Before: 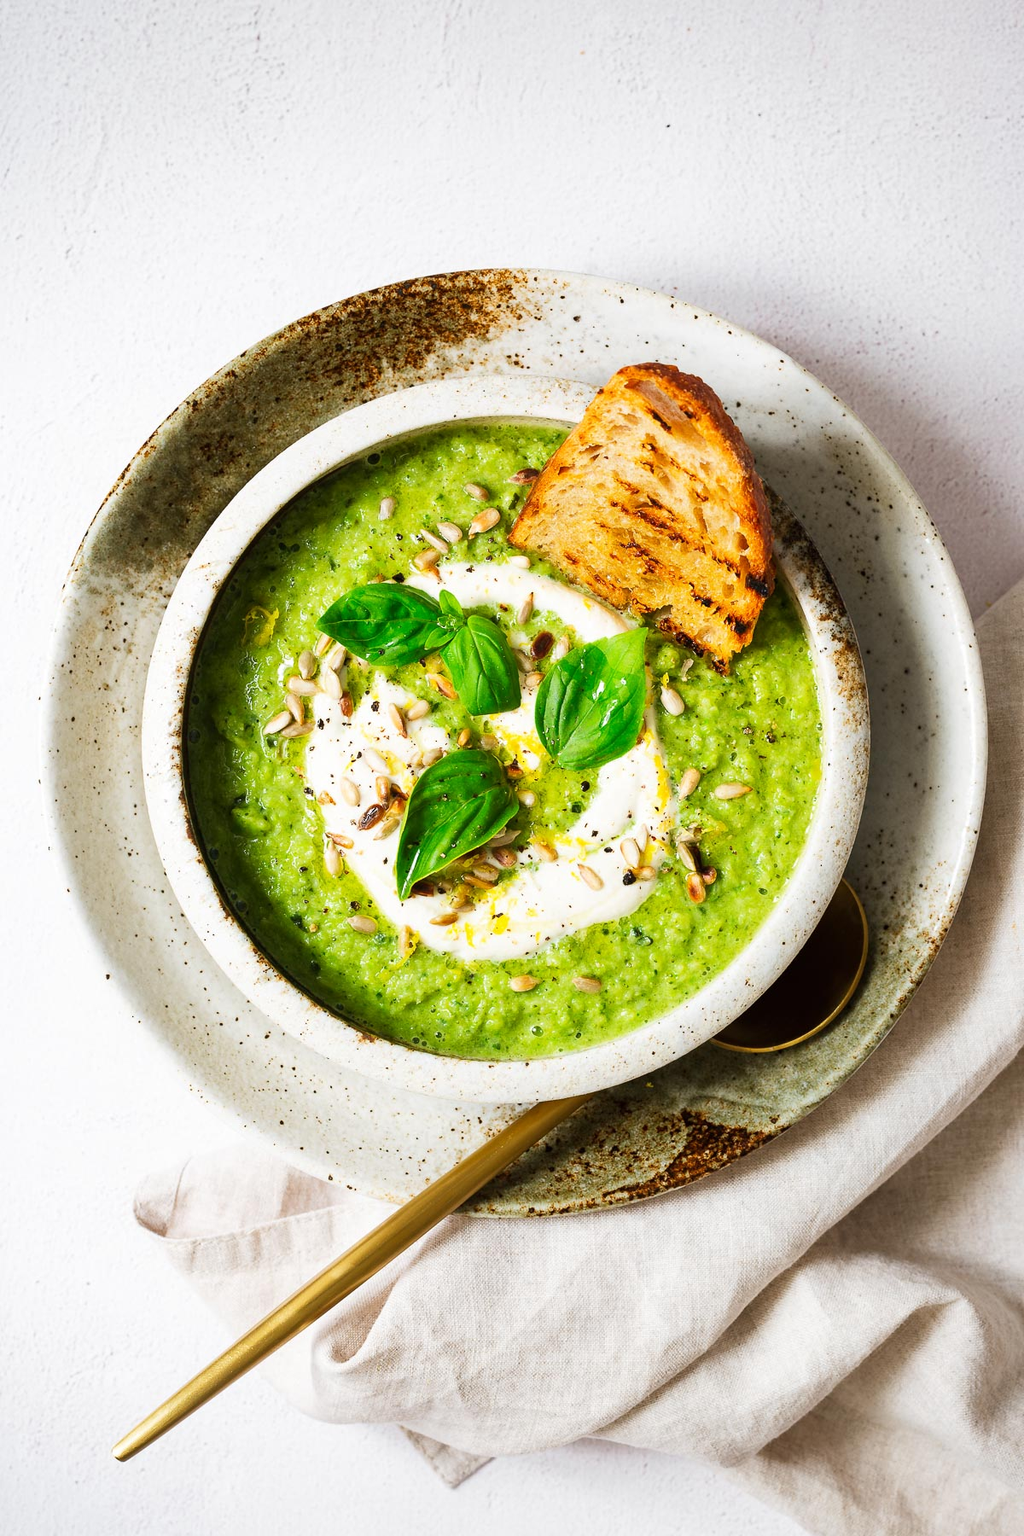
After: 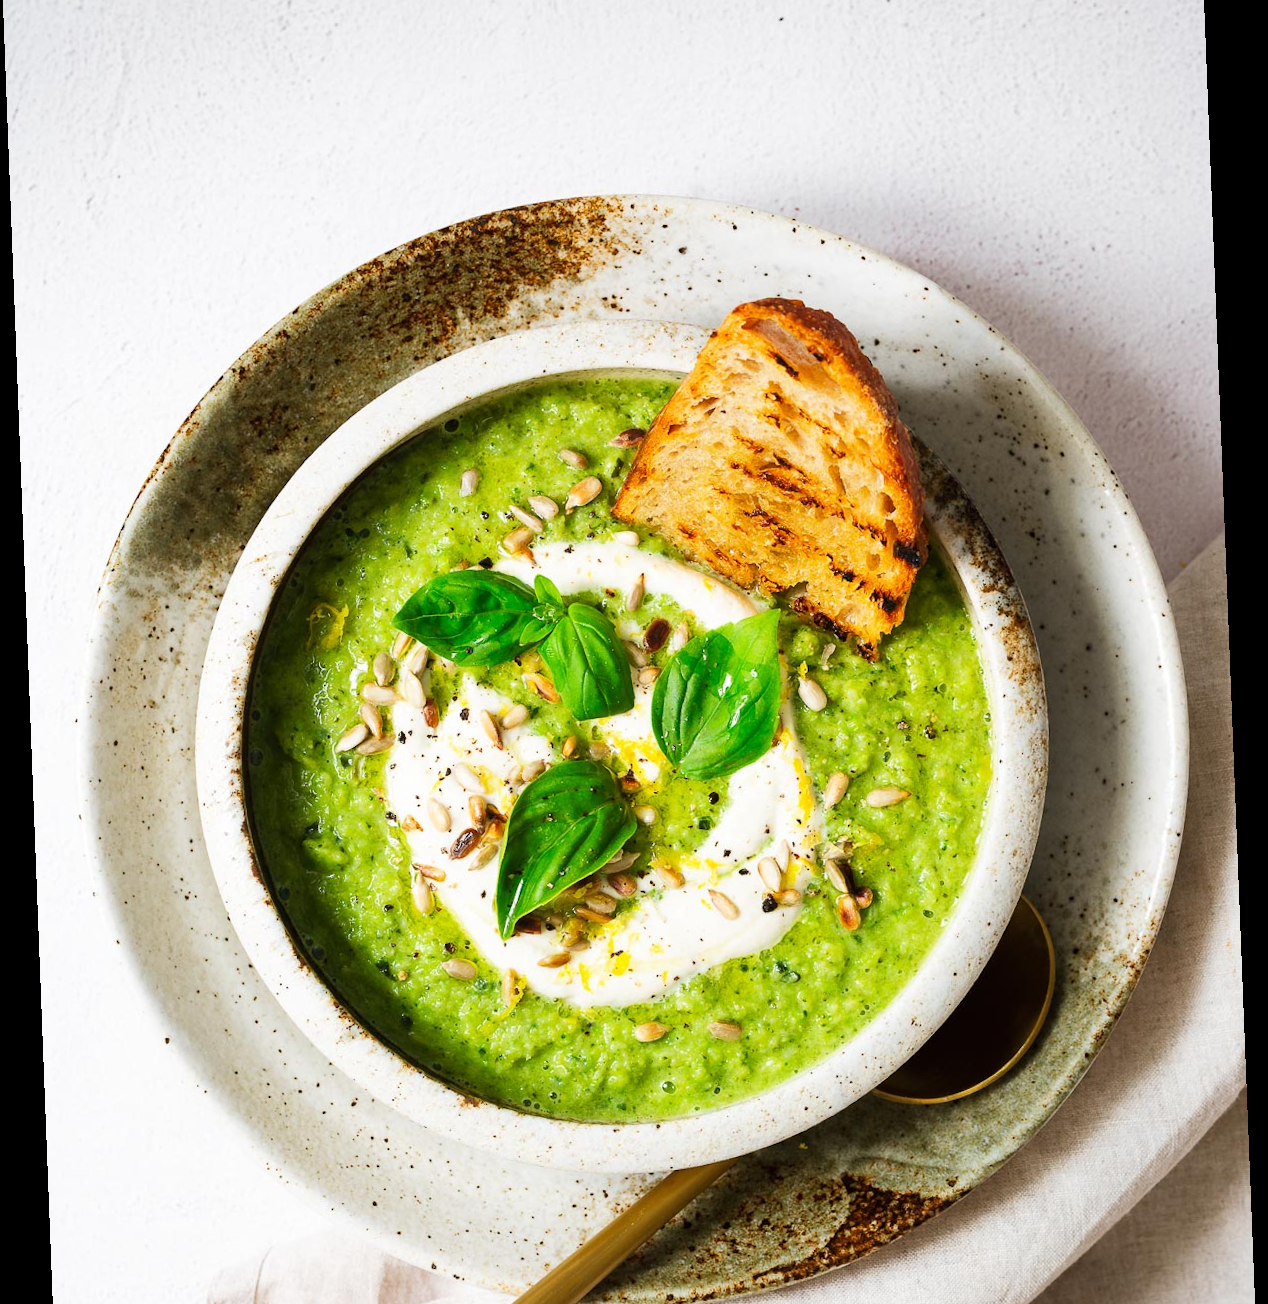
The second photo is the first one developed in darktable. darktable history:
crop and rotate: top 8.293%, bottom 20.996%
rotate and perspective: rotation -2.22°, lens shift (horizontal) -0.022, automatic cropping off
